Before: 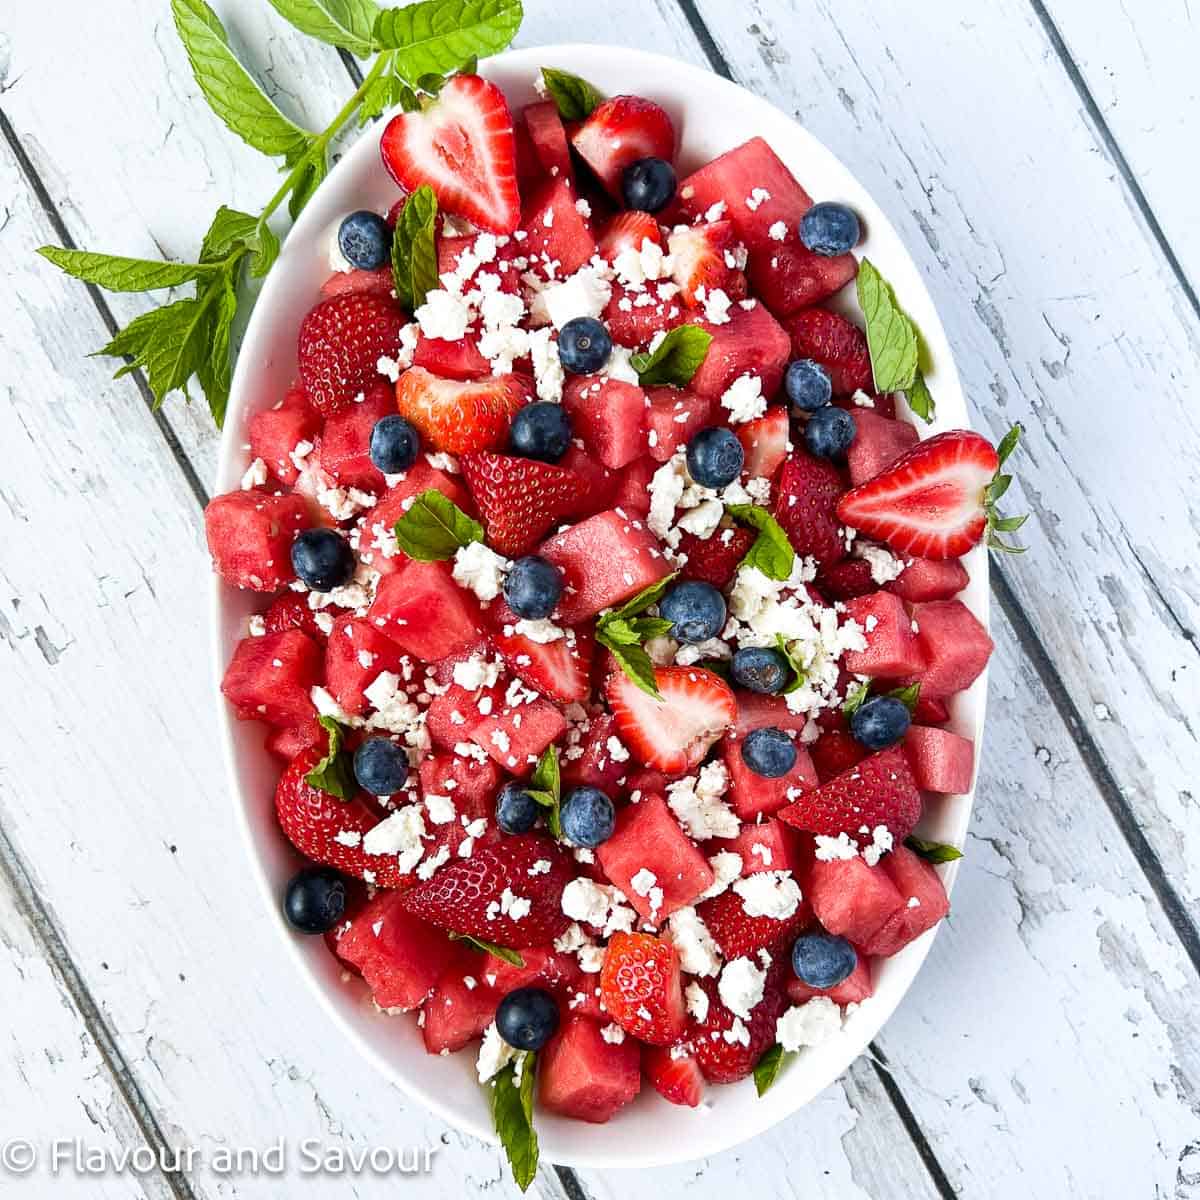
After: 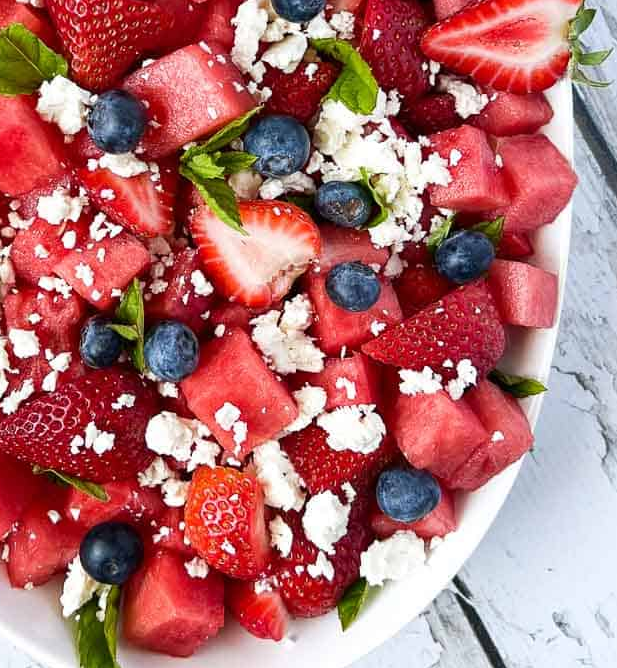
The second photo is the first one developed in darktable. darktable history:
crop: left 34.719%, top 38.844%, right 13.807%, bottom 5.432%
